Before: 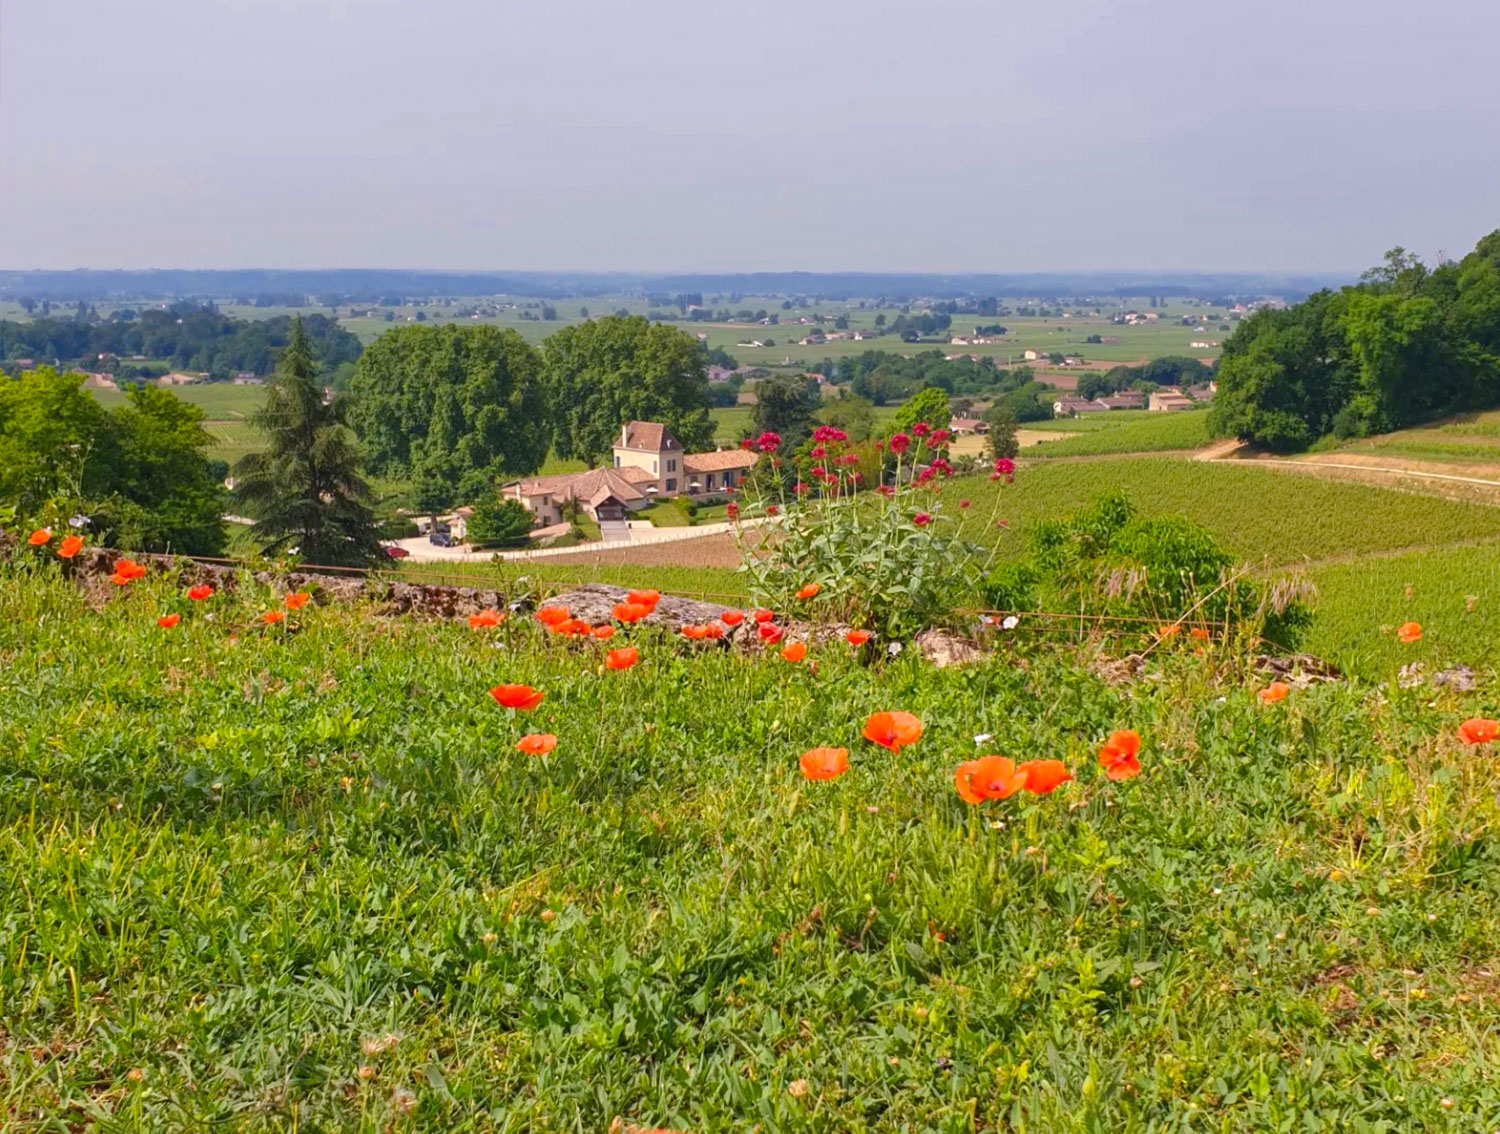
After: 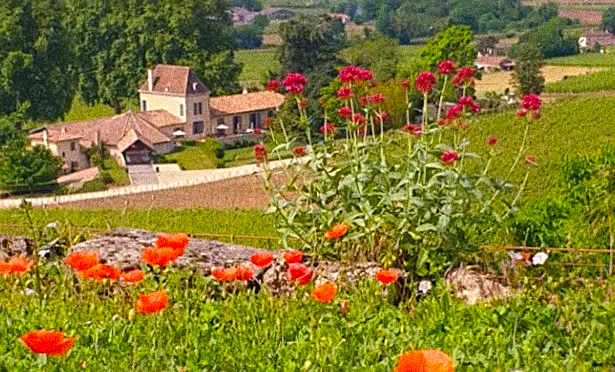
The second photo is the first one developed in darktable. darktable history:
grain: coarseness 14.49 ISO, strength 48.04%, mid-tones bias 35%
sharpen: on, module defaults
rotate and perspective: rotation -1.17°, automatic cropping off
crop: left 31.751%, top 32.172%, right 27.8%, bottom 35.83%
color balance: output saturation 110%
